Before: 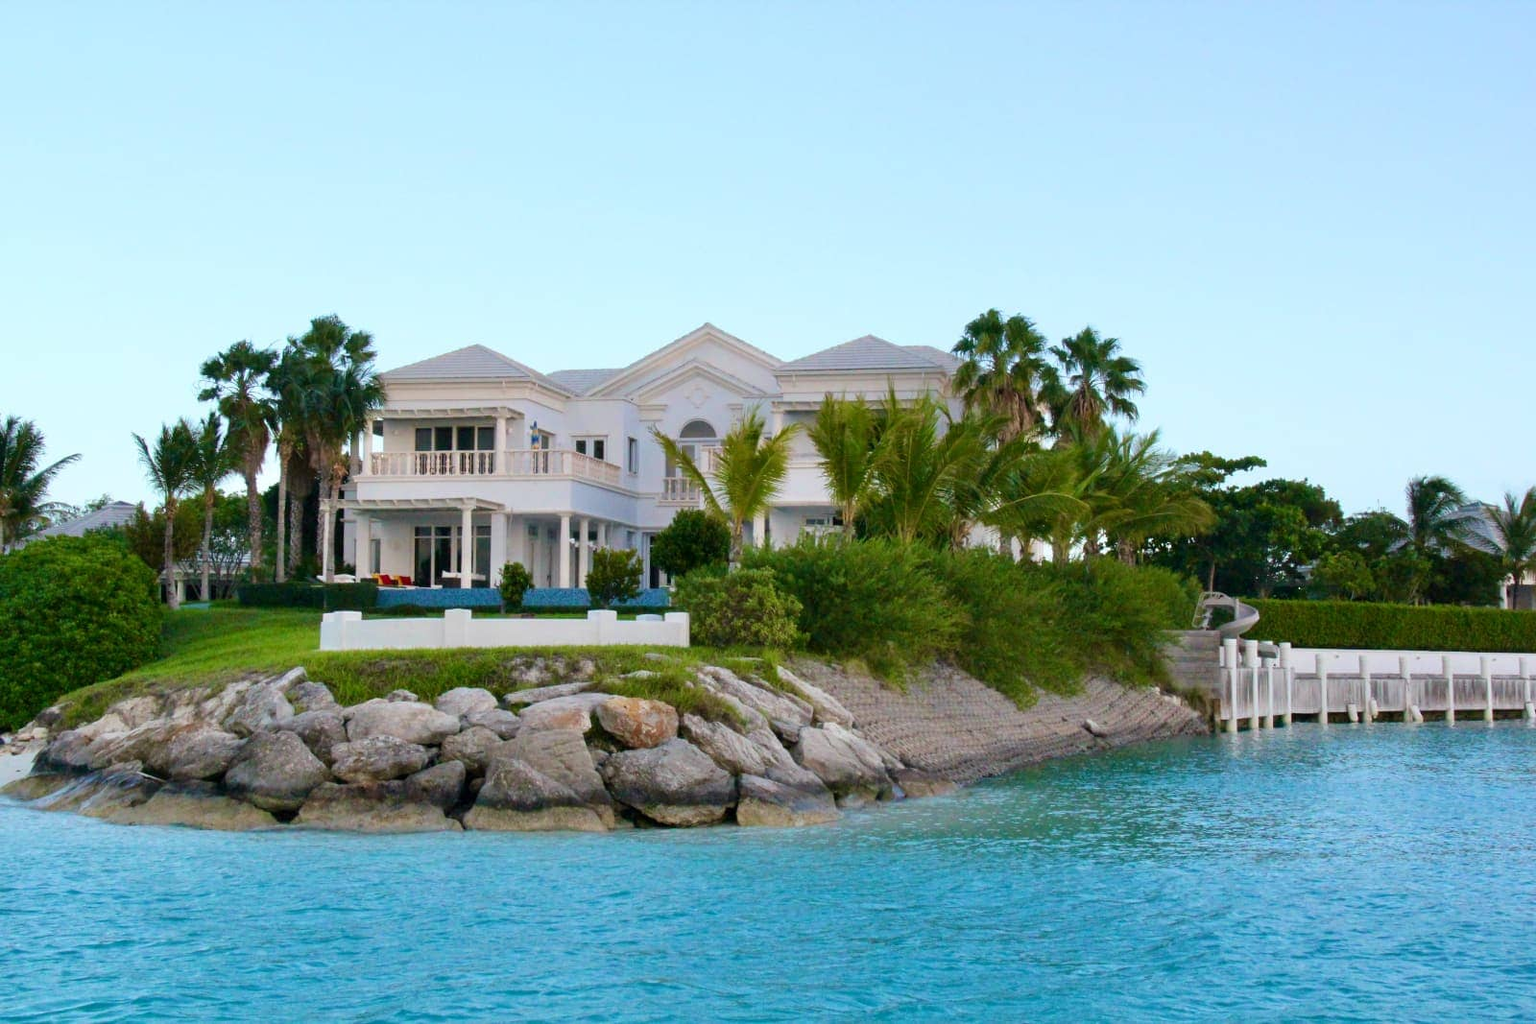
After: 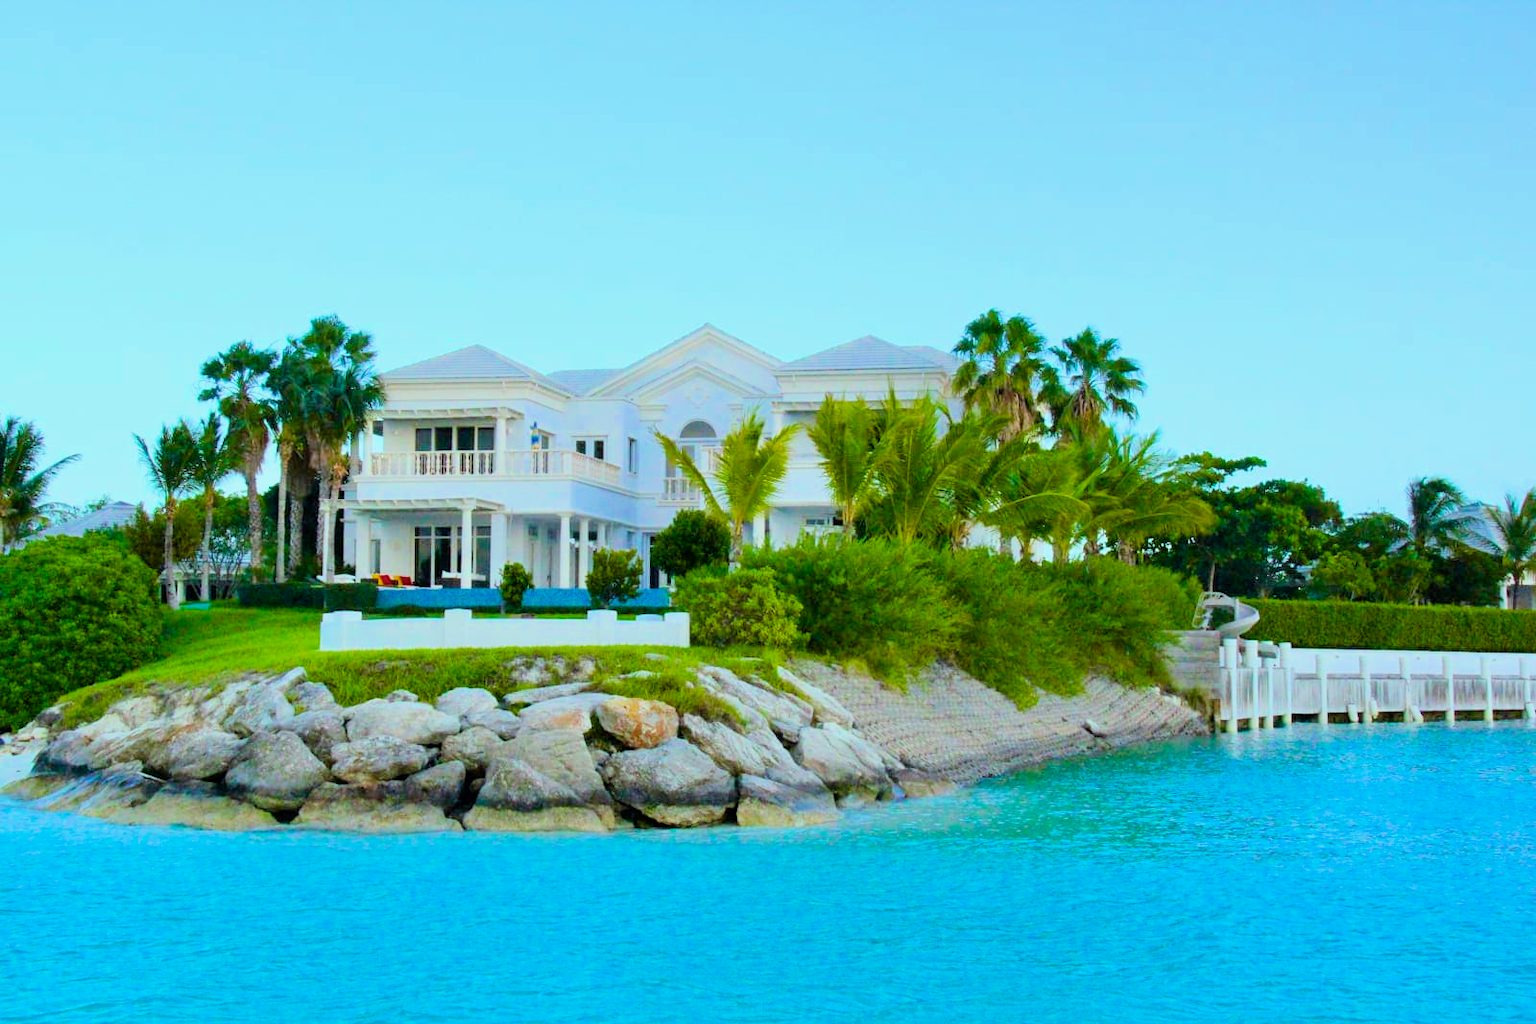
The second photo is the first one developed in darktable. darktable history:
color balance rgb: linear chroma grading › global chroma 15%, perceptual saturation grading › global saturation 30%
filmic rgb: black relative exposure -7.65 EV, white relative exposure 4.56 EV, hardness 3.61, color science v6 (2022)
color correction: highlights a* -8, highlights b* 3.1
exposure: black level correction 0, exposure 1 EV, compensate exposure bias true, compensate highlight preservation false
white balance: red 0.925, blue 1.046
